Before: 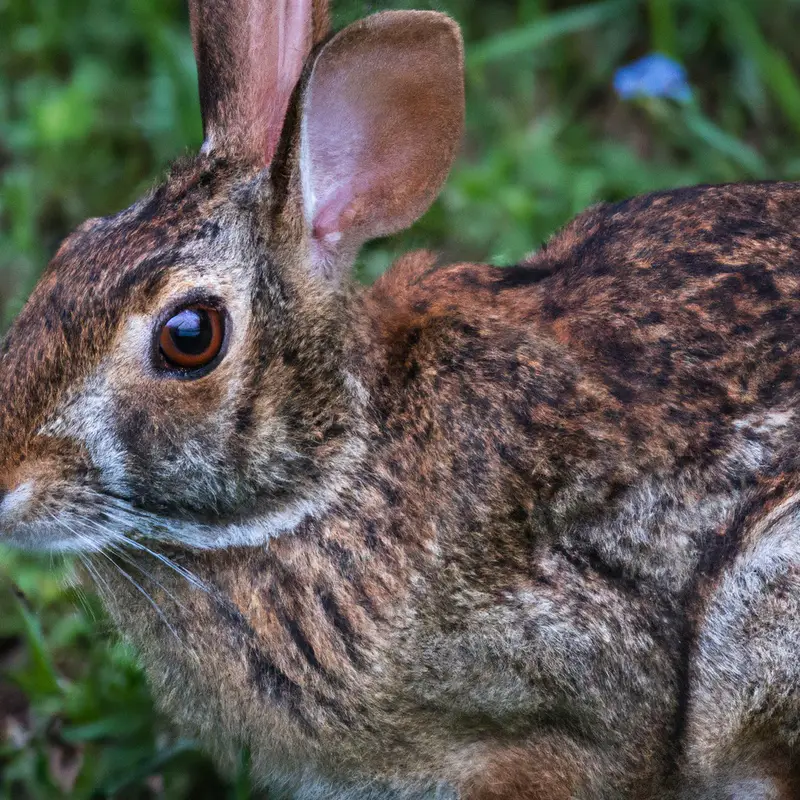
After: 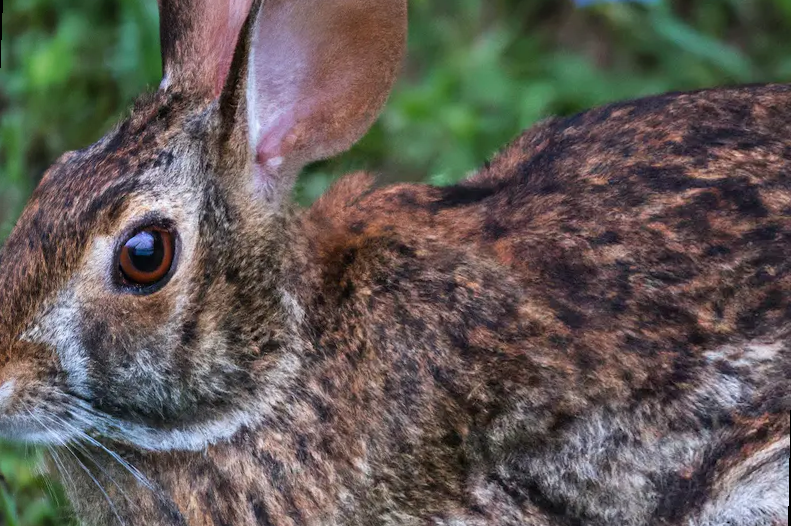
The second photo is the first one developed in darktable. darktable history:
crop: top 5.667%, bottom 17.637%
rotate and perspective: rotation 1.69°, lens shift (vertical) -0.023, lens shift (horizontal) -0.291, crop left 0.025, crop right 0.988, crop top 0.092, crop bottom 0.842
